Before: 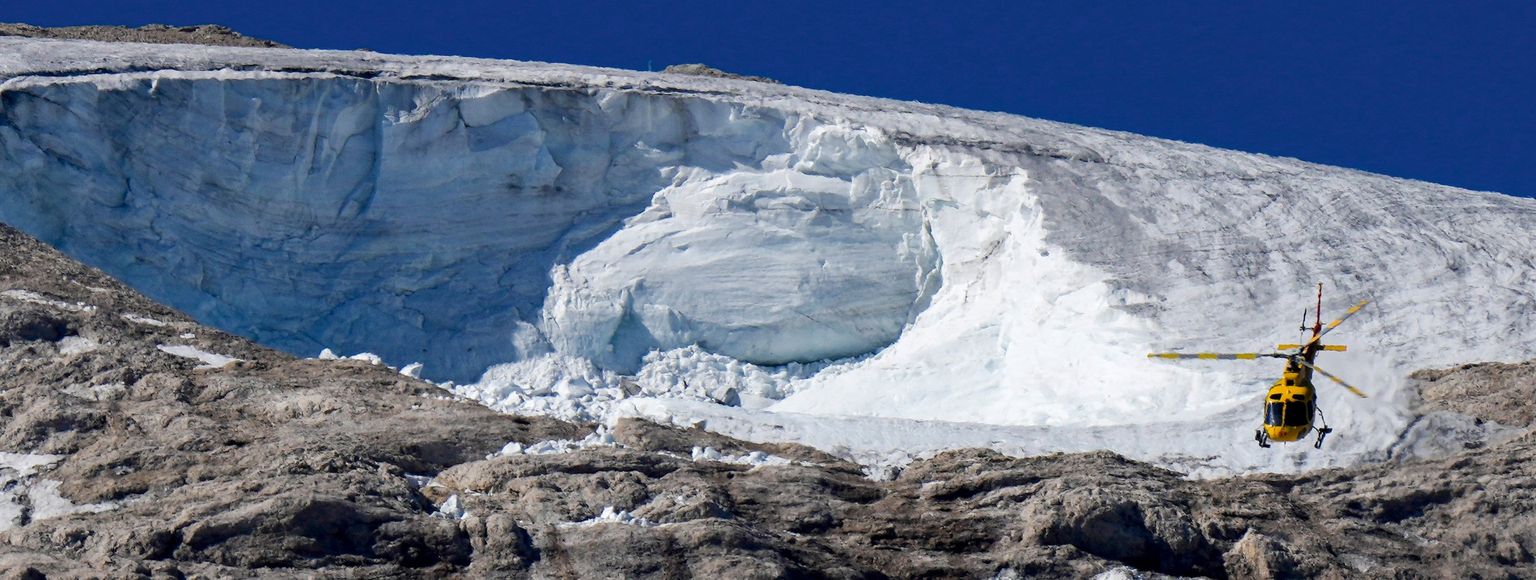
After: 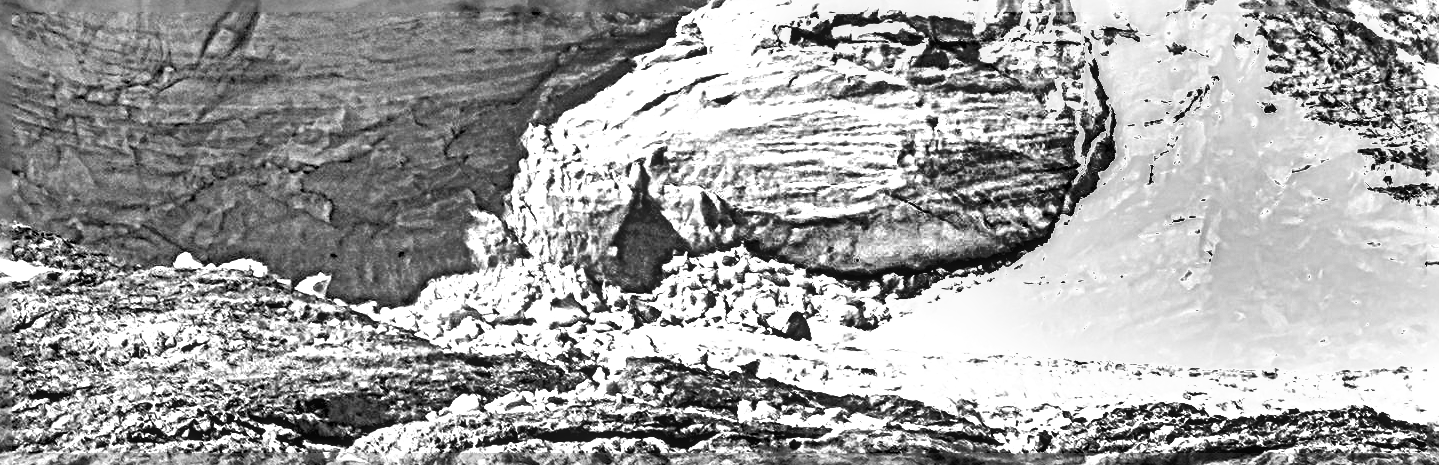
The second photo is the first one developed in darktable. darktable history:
sharpen: radius 6.3, amount 1.8, threshold 0
monochrome: a -3.63, b -0.465
crop: left 13.312%, top 31.28%, right 24.627%, bottom 15.582%
shadows and highlights: white point adjustment -3.64, highlights -63.34, highlights color adjustment 42%, soften with gaussian
local contrast: detail 130%
contrast brightness saturation: saturation -0.1
exposure: exposure 1.25 EV, compensate exposure bias true, compensate highlight preservation false
